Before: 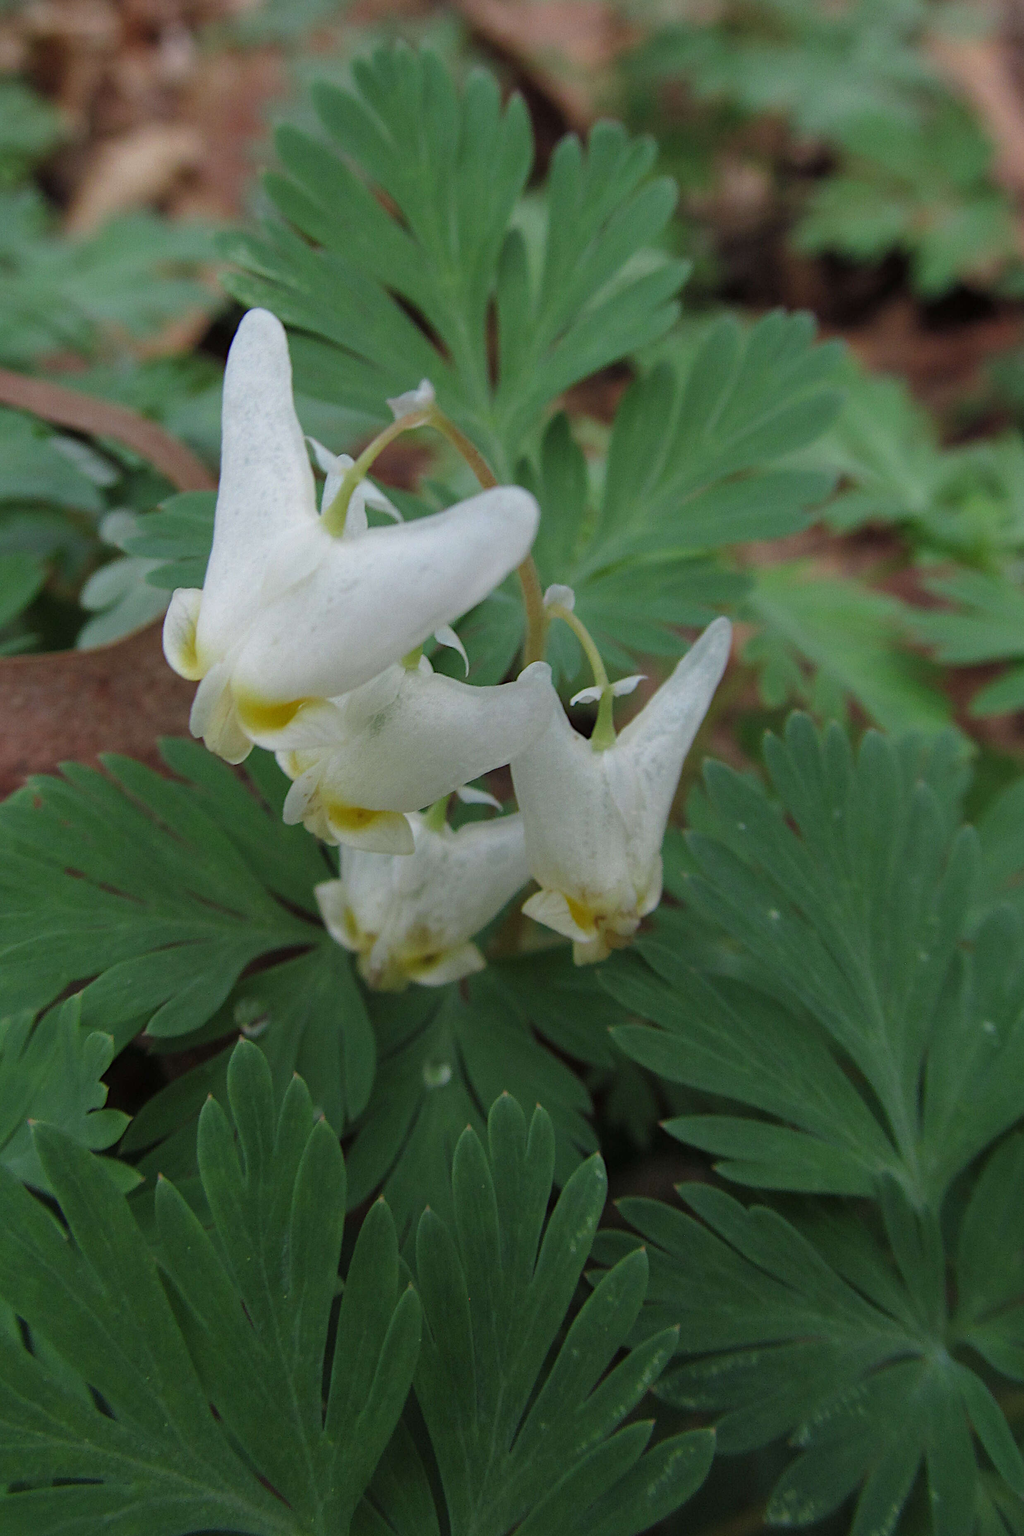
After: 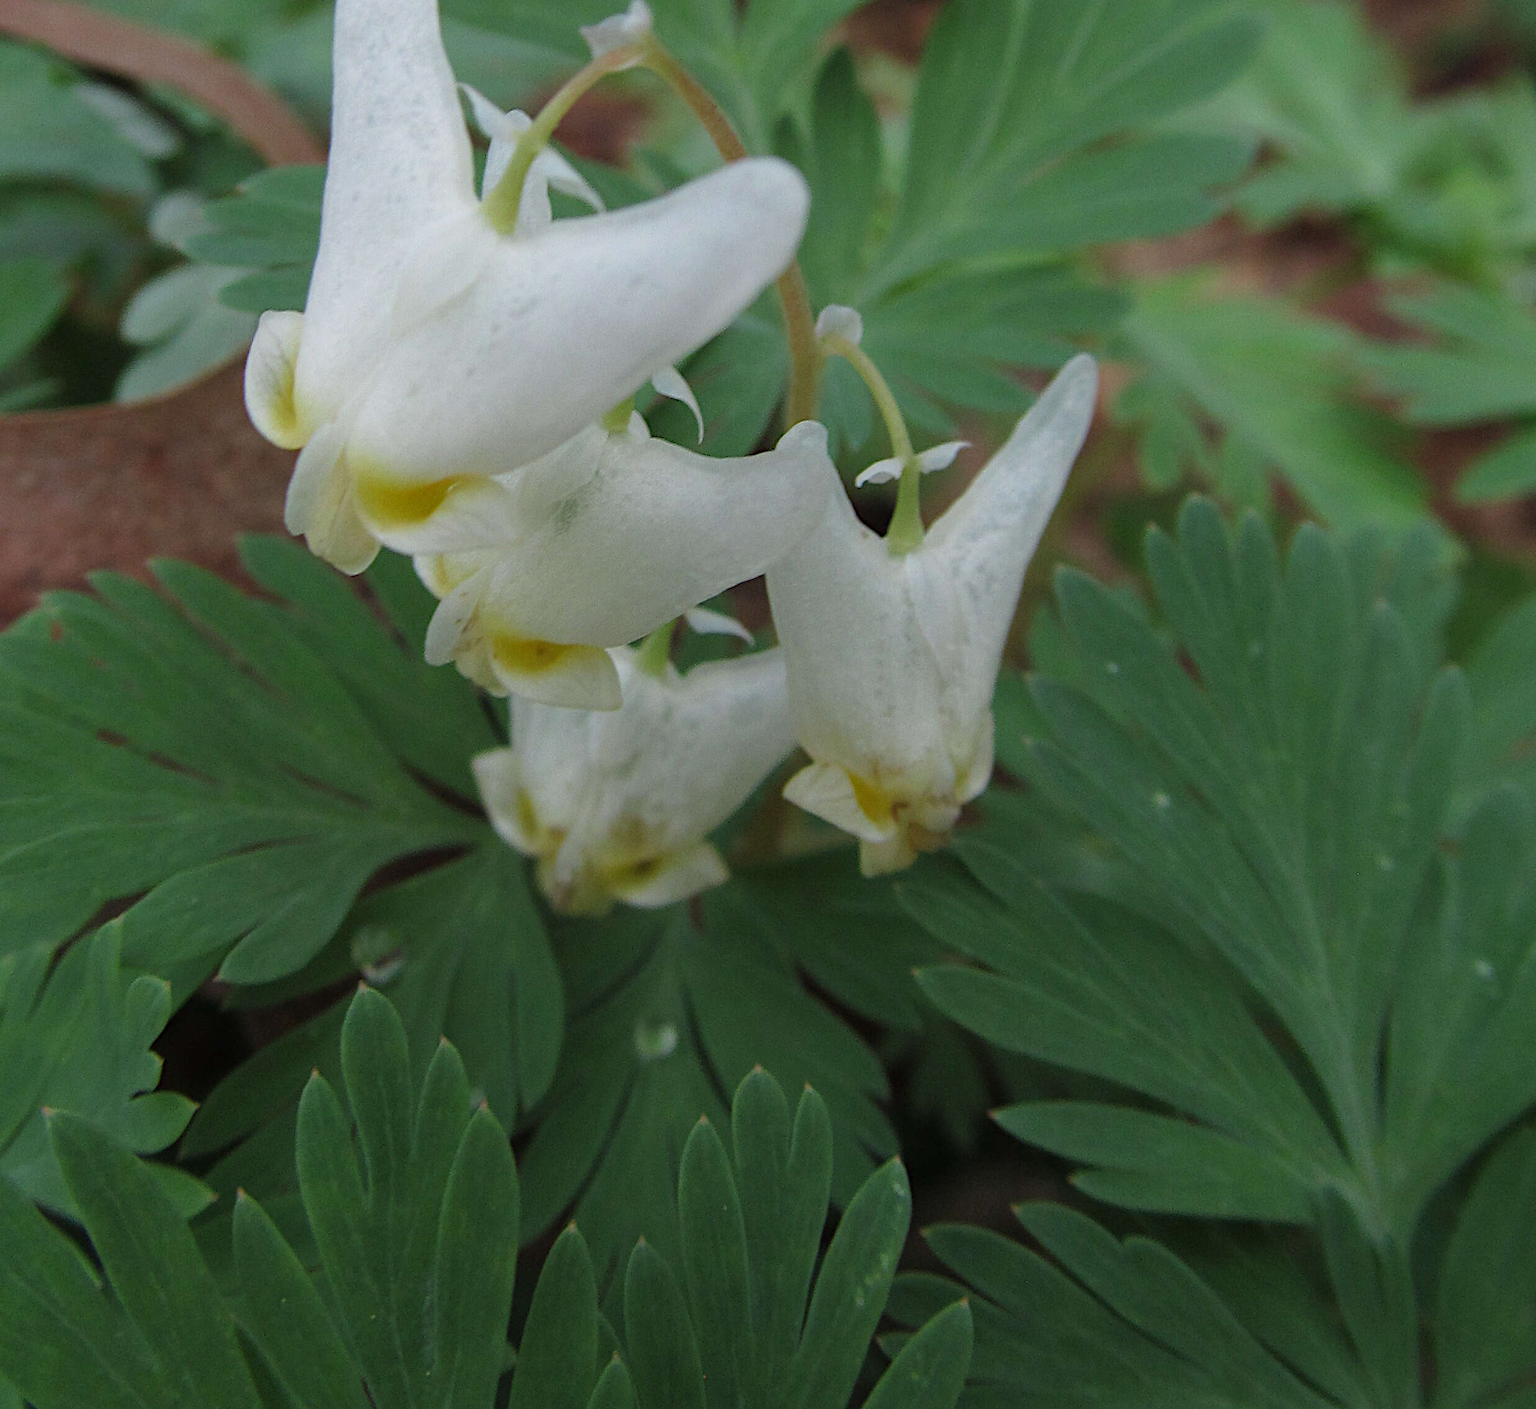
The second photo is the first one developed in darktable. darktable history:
crop and rotate: top 24.815%, bottom 13.981%
